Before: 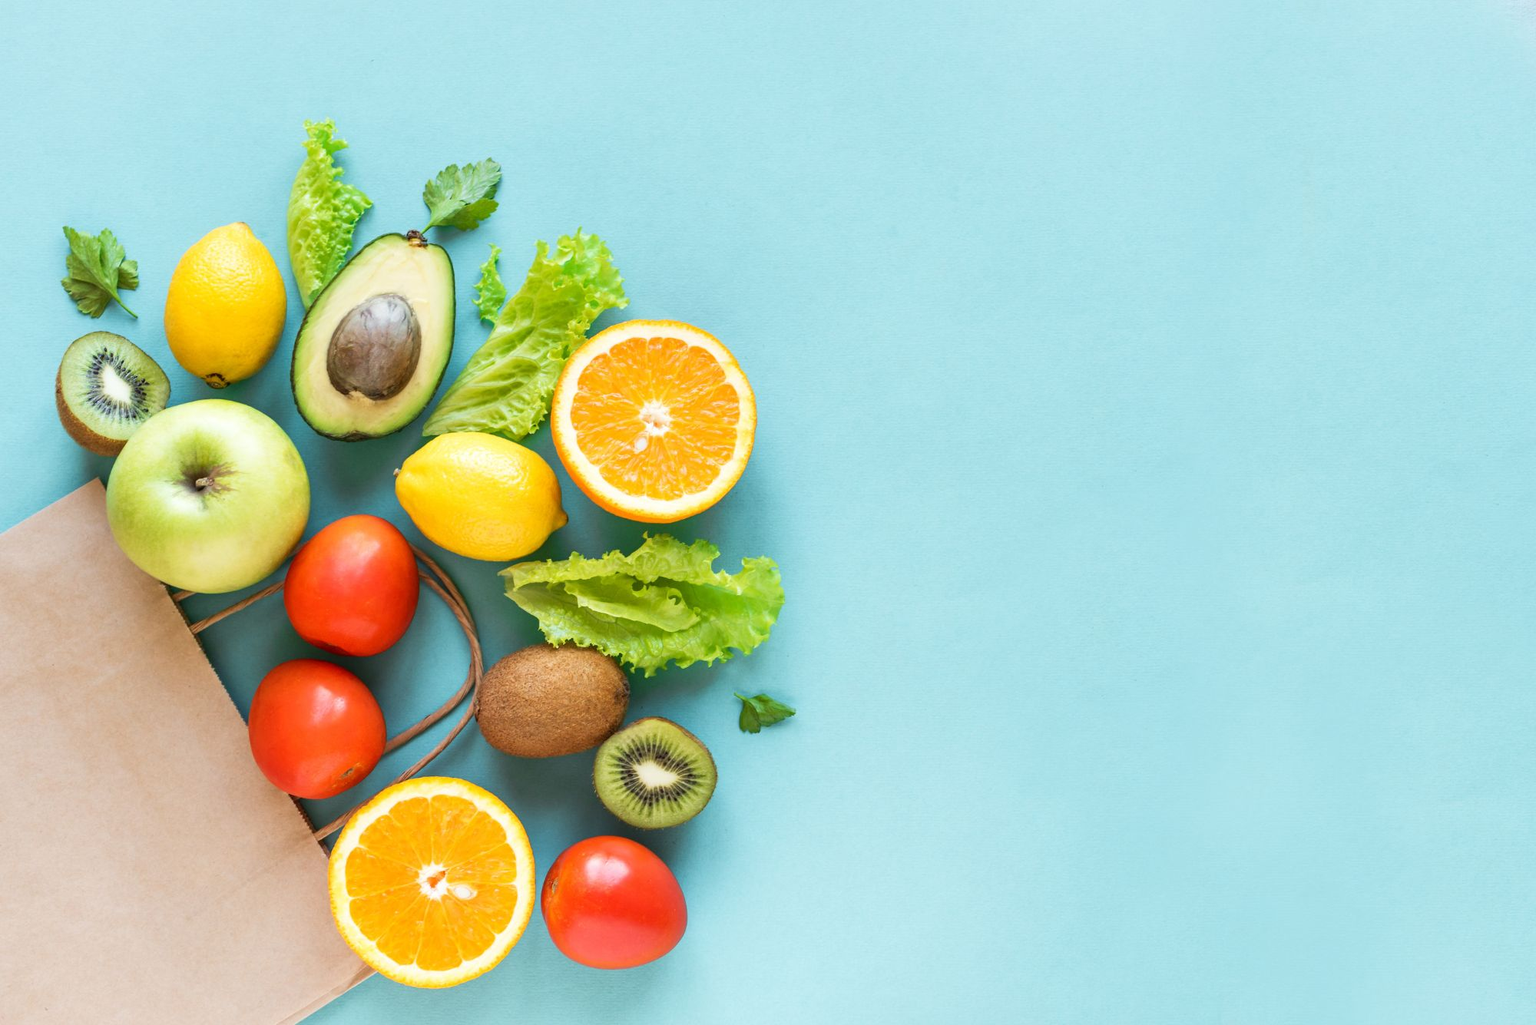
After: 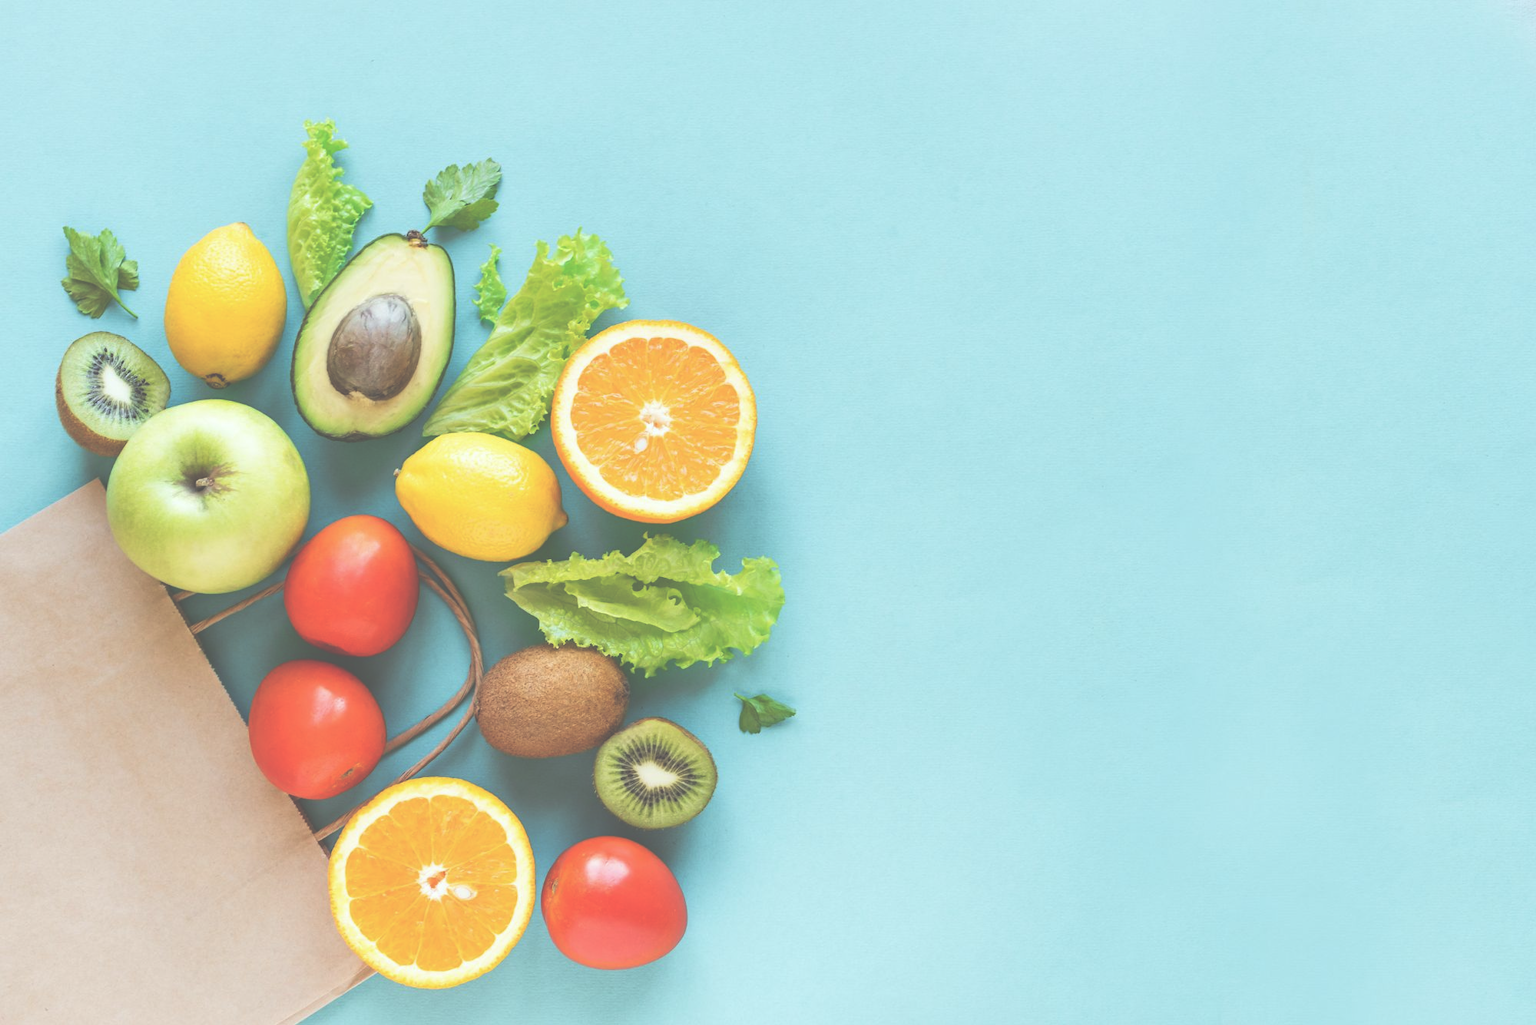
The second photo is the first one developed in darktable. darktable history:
white balance: red 0.978, blue 0.999
exposure: black level correction -0.087, compensate highlight preservation false
